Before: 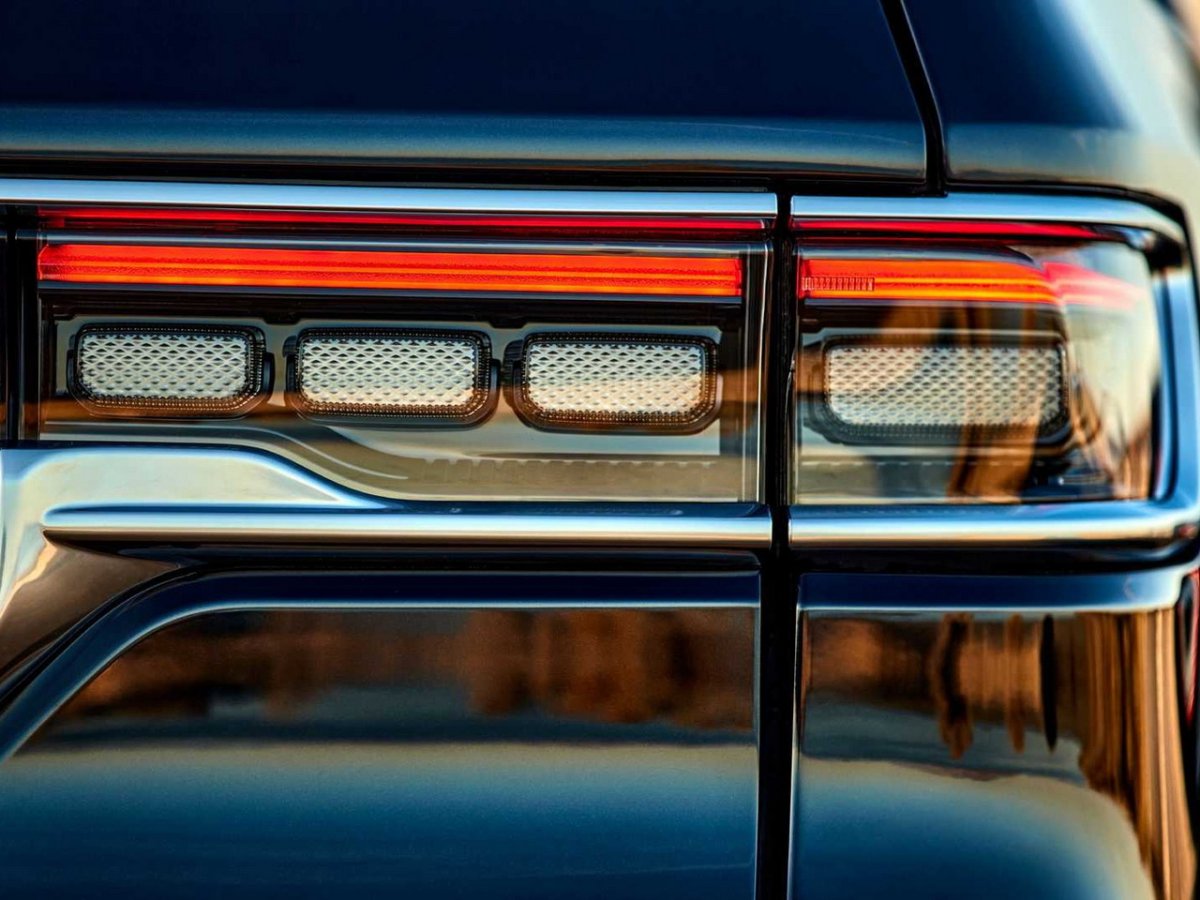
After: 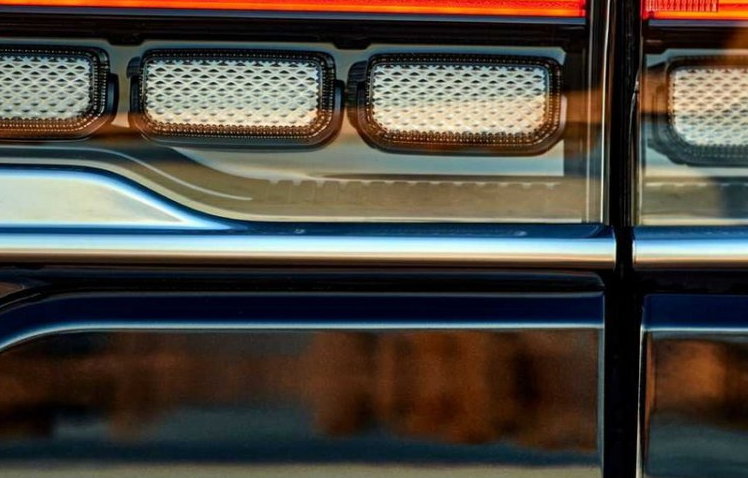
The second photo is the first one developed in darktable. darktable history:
crop: left 13.01%, top 31.074%, right 24.61%, bottom 15.761%
